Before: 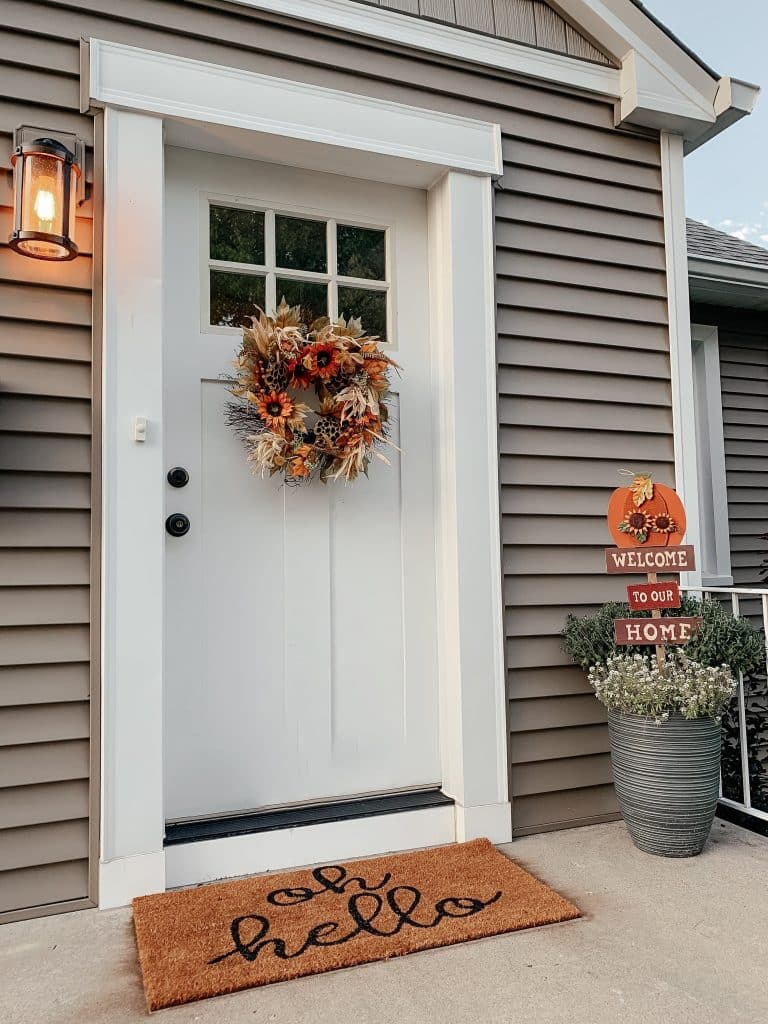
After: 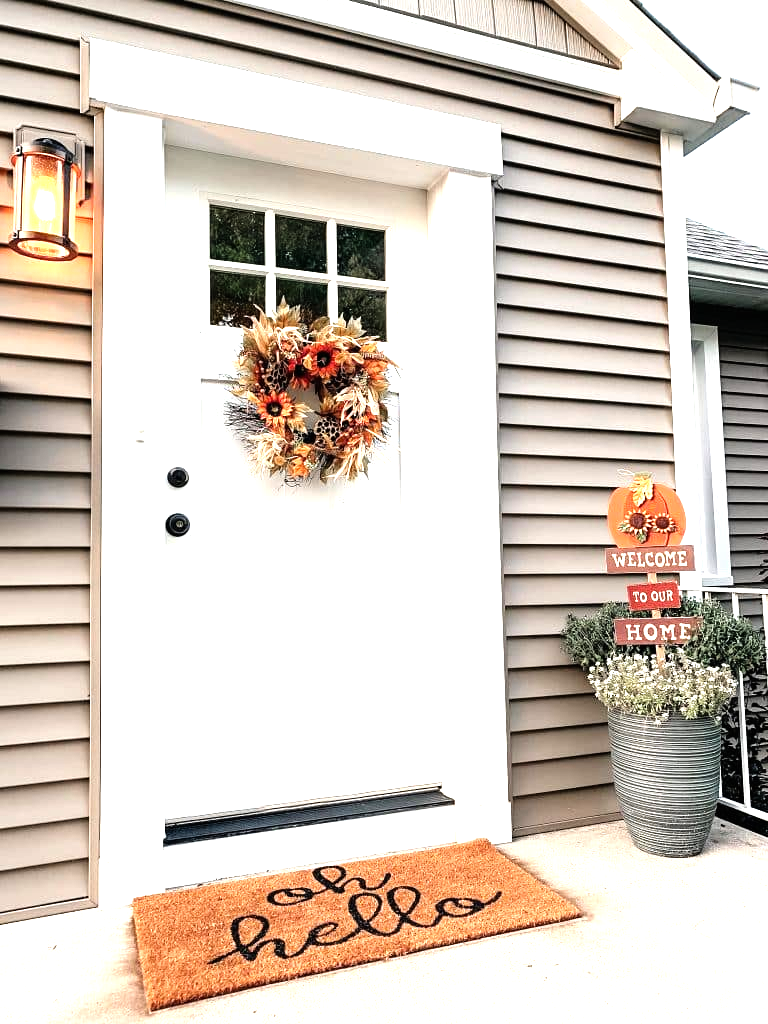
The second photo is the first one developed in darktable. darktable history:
exposure: black level correction 0, exposure 0.499 EV, compensate highlight preservation false
tone equalizer: -8 EV -1.11 EV, -7 EV -0.971 EV, -6 EV -0.896 EV, -5 EV -0.561 EV, -3 EV 0.554 EV, -2 EV 0.895 EV, -1 EV 1.01 EV, +0 EV 1.06 EV
